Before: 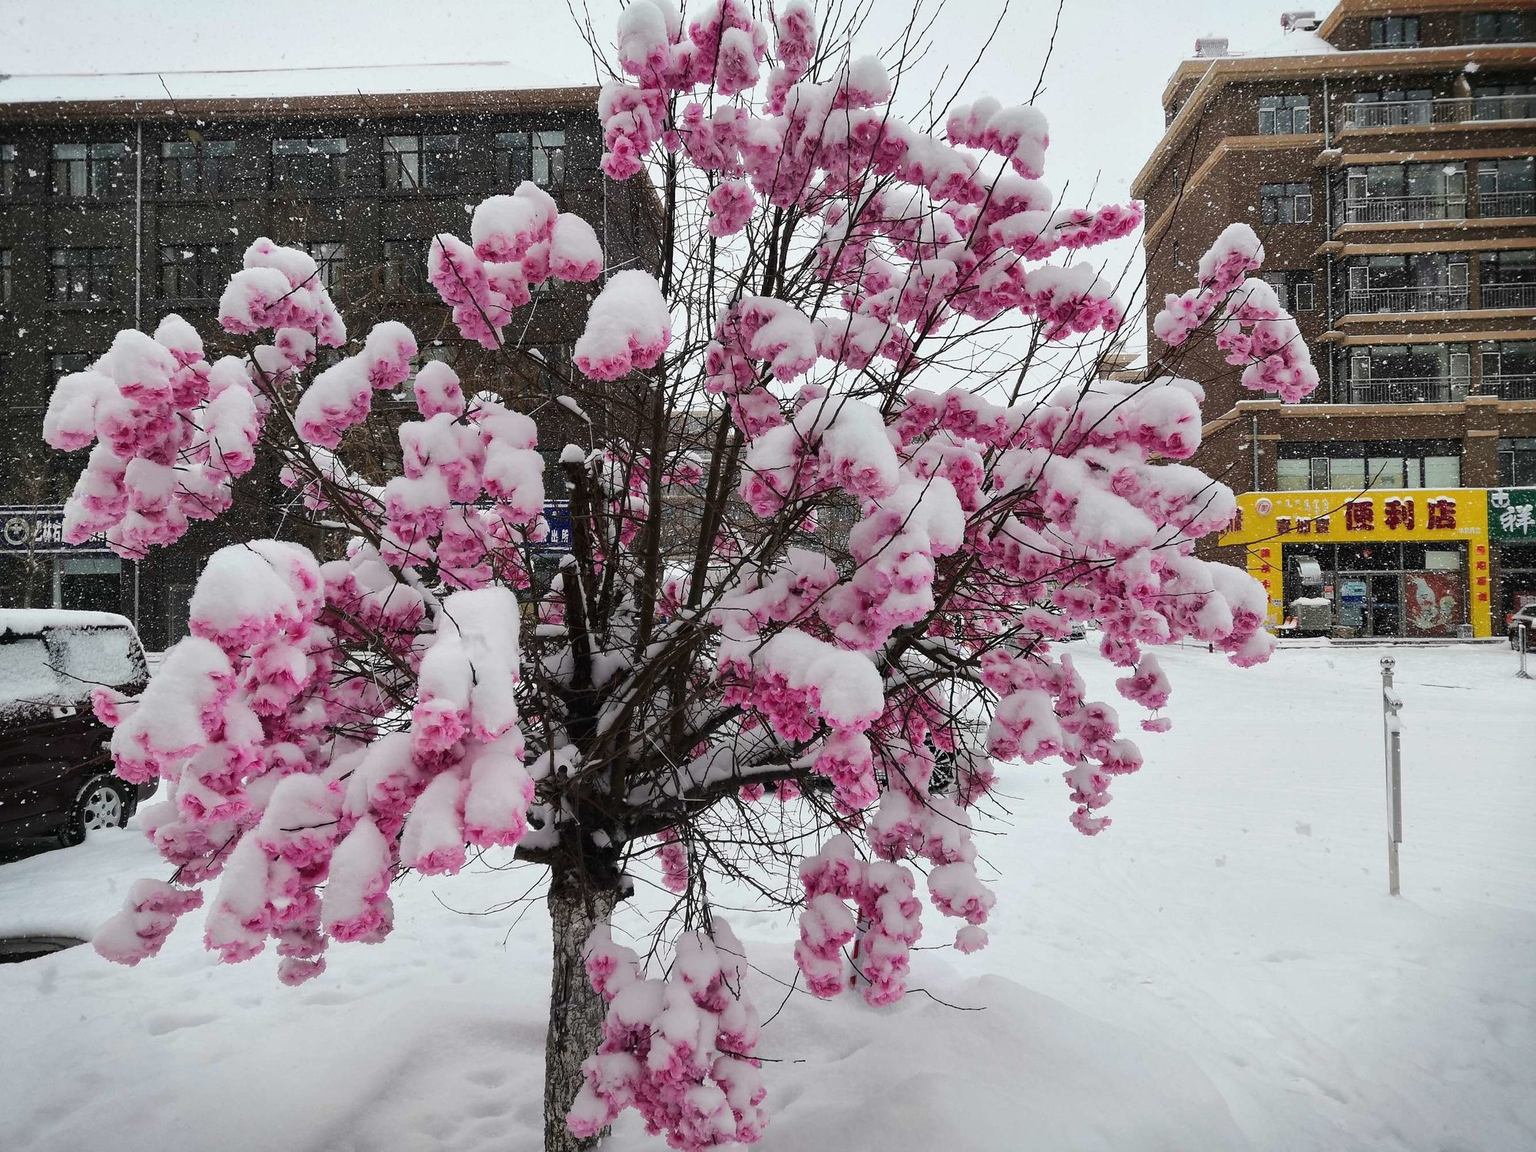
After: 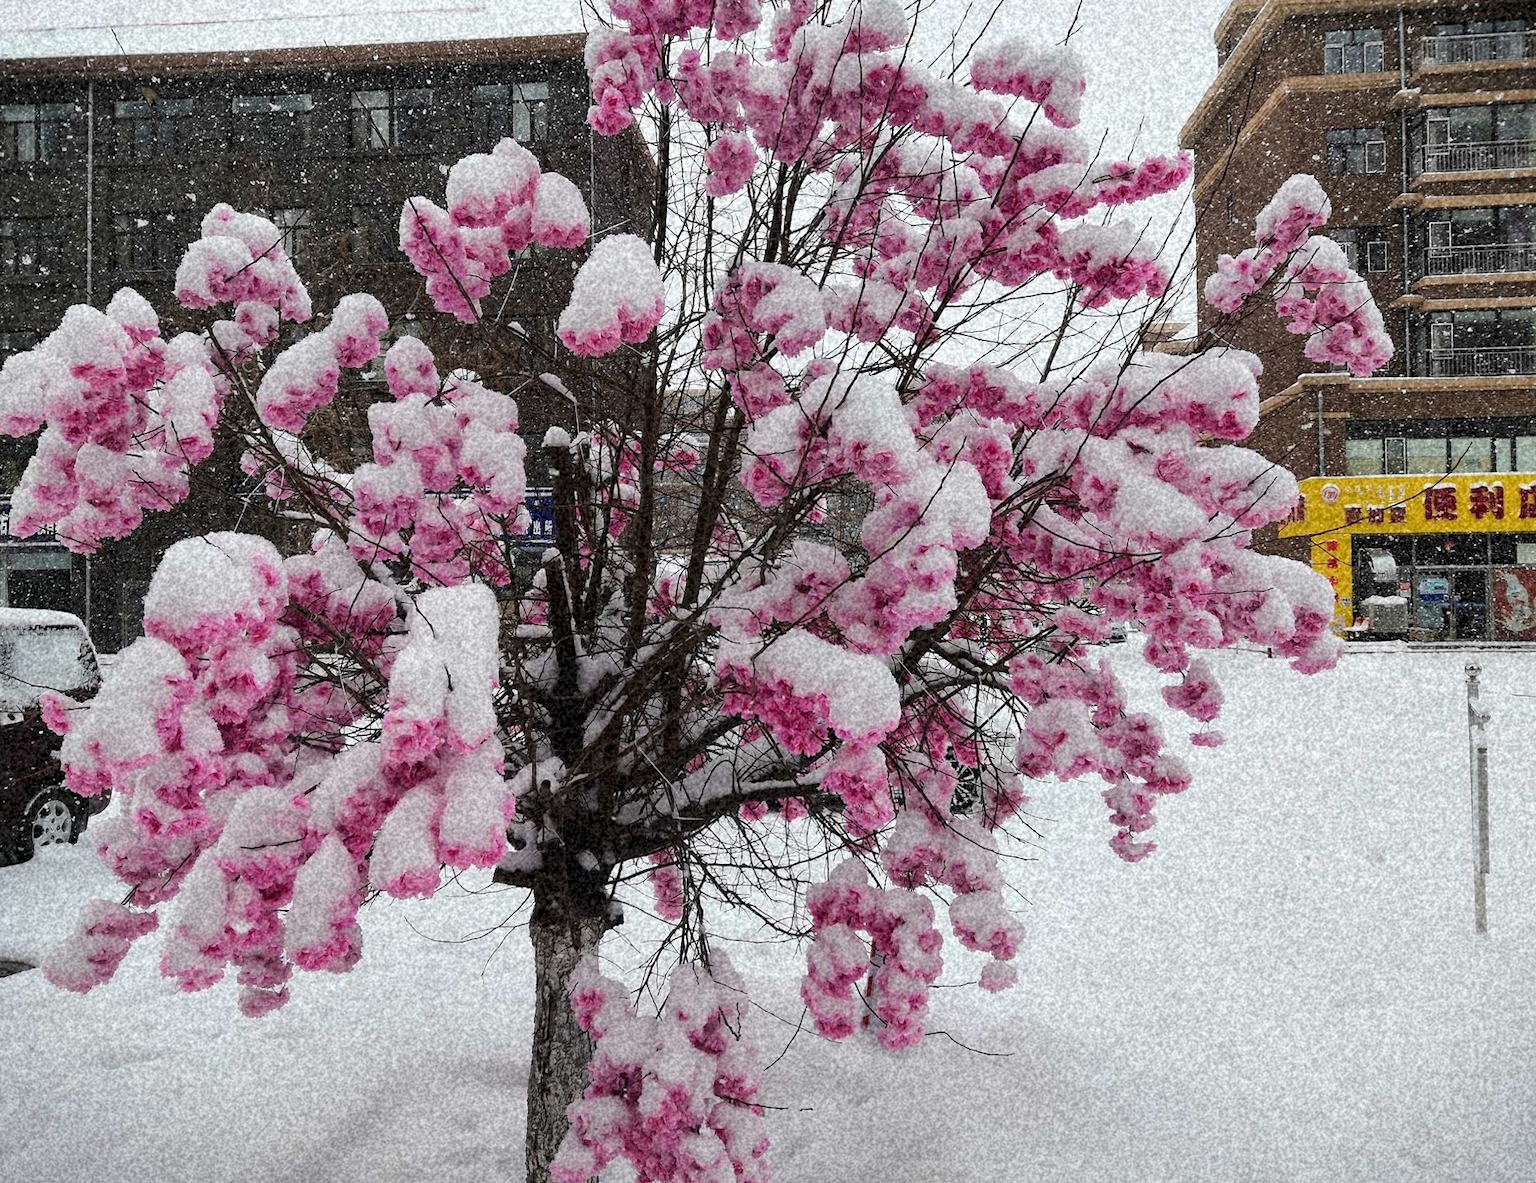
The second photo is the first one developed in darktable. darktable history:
grain: coarseness 46.9 ISO, strength 50.21%, mid-tones bias 0%
rotate and perspective: lens shift (horizontal) -0.055, automatic cropping off
white balance: emerald 1
crop: left 3.305%, top 6.436%, right 6.389%, bottom 3.258%
